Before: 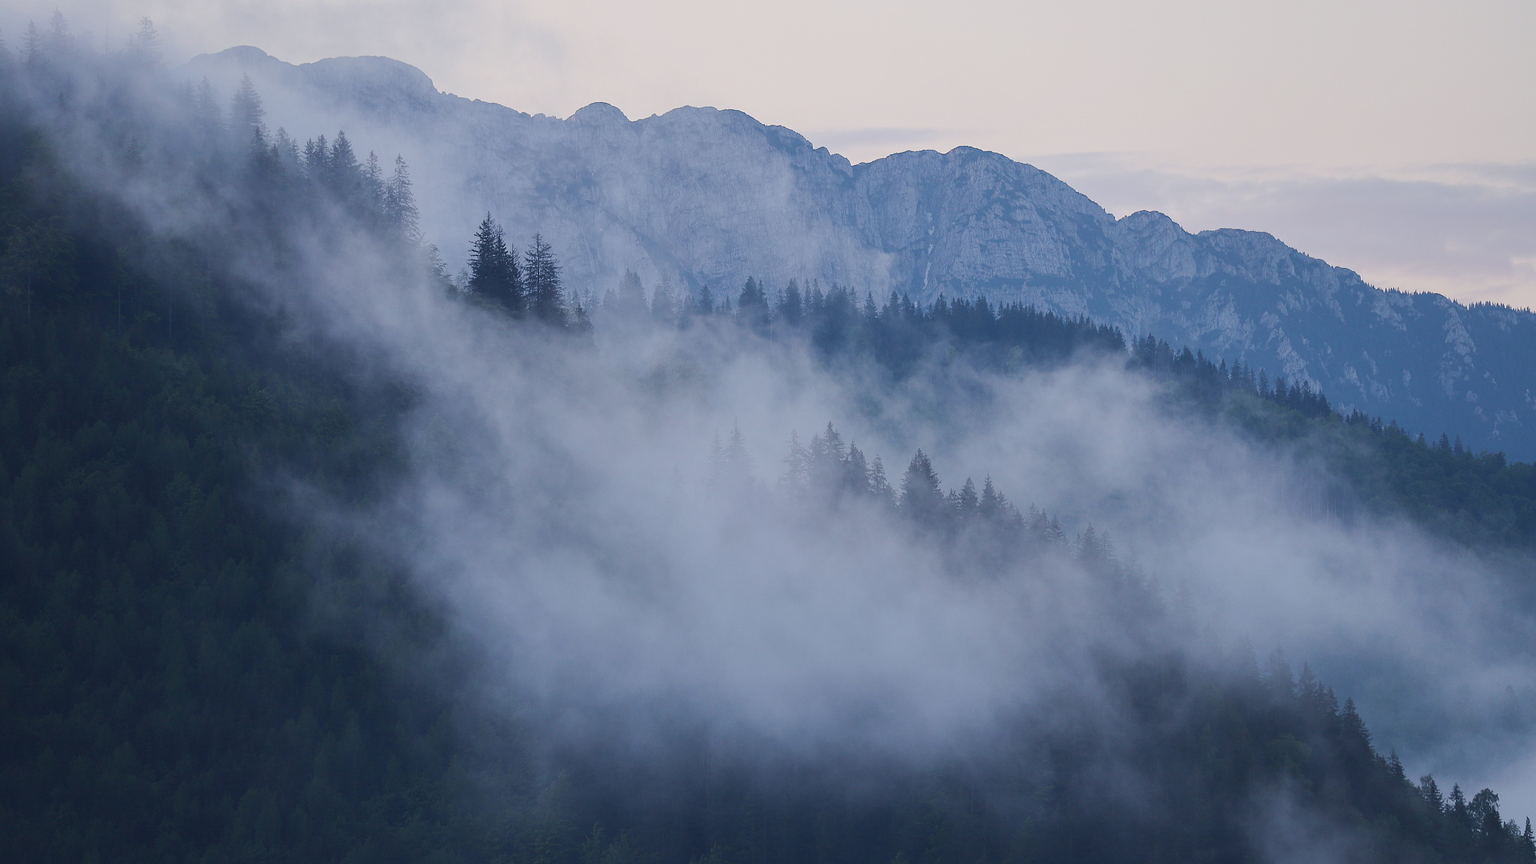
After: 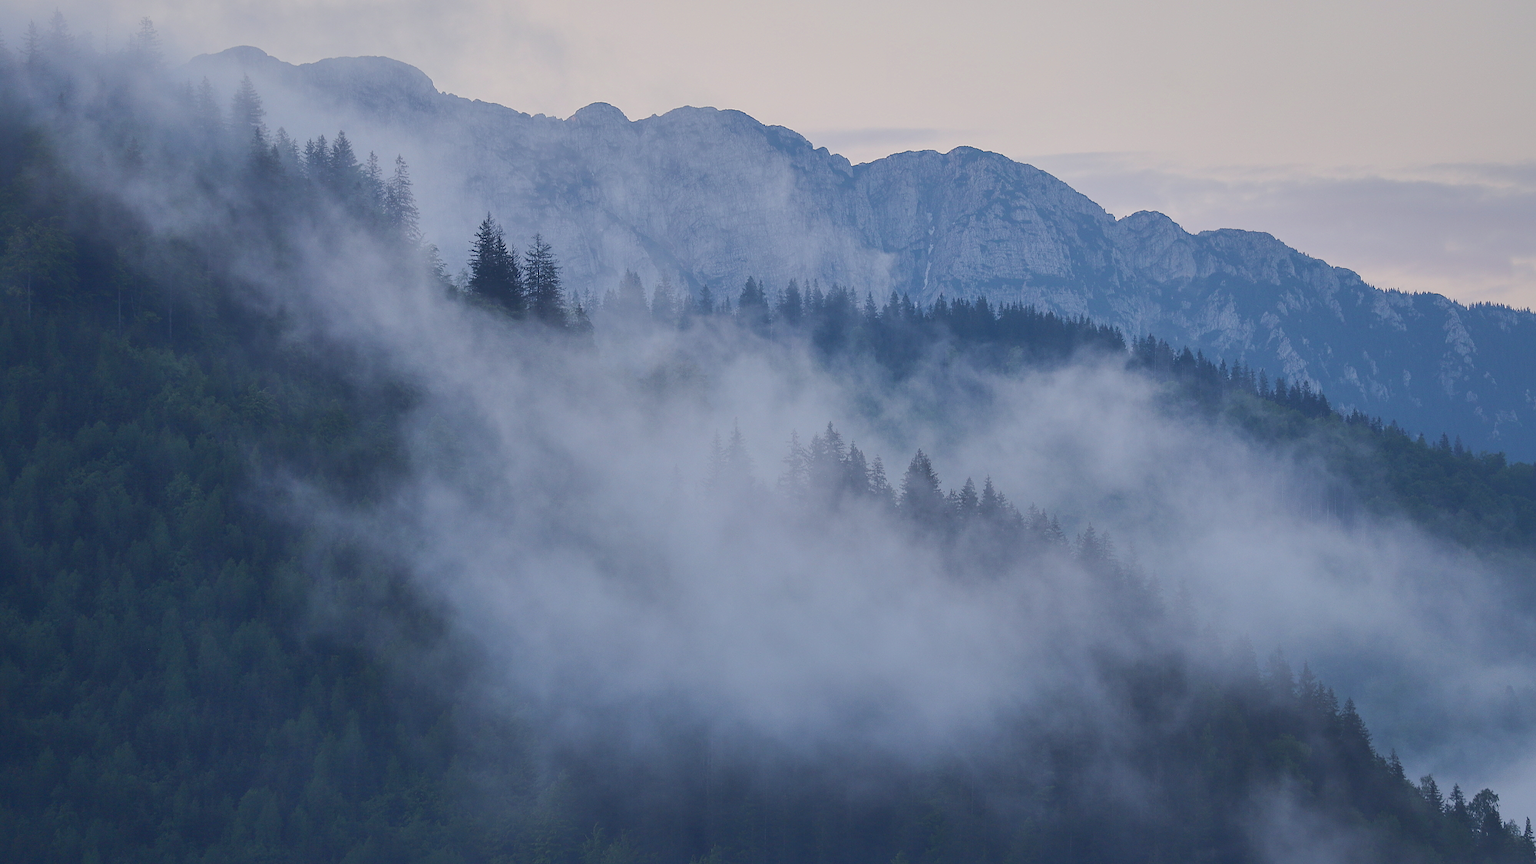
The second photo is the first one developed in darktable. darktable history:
white balance: emerald 1
shadows and highlights: on, module defaults
